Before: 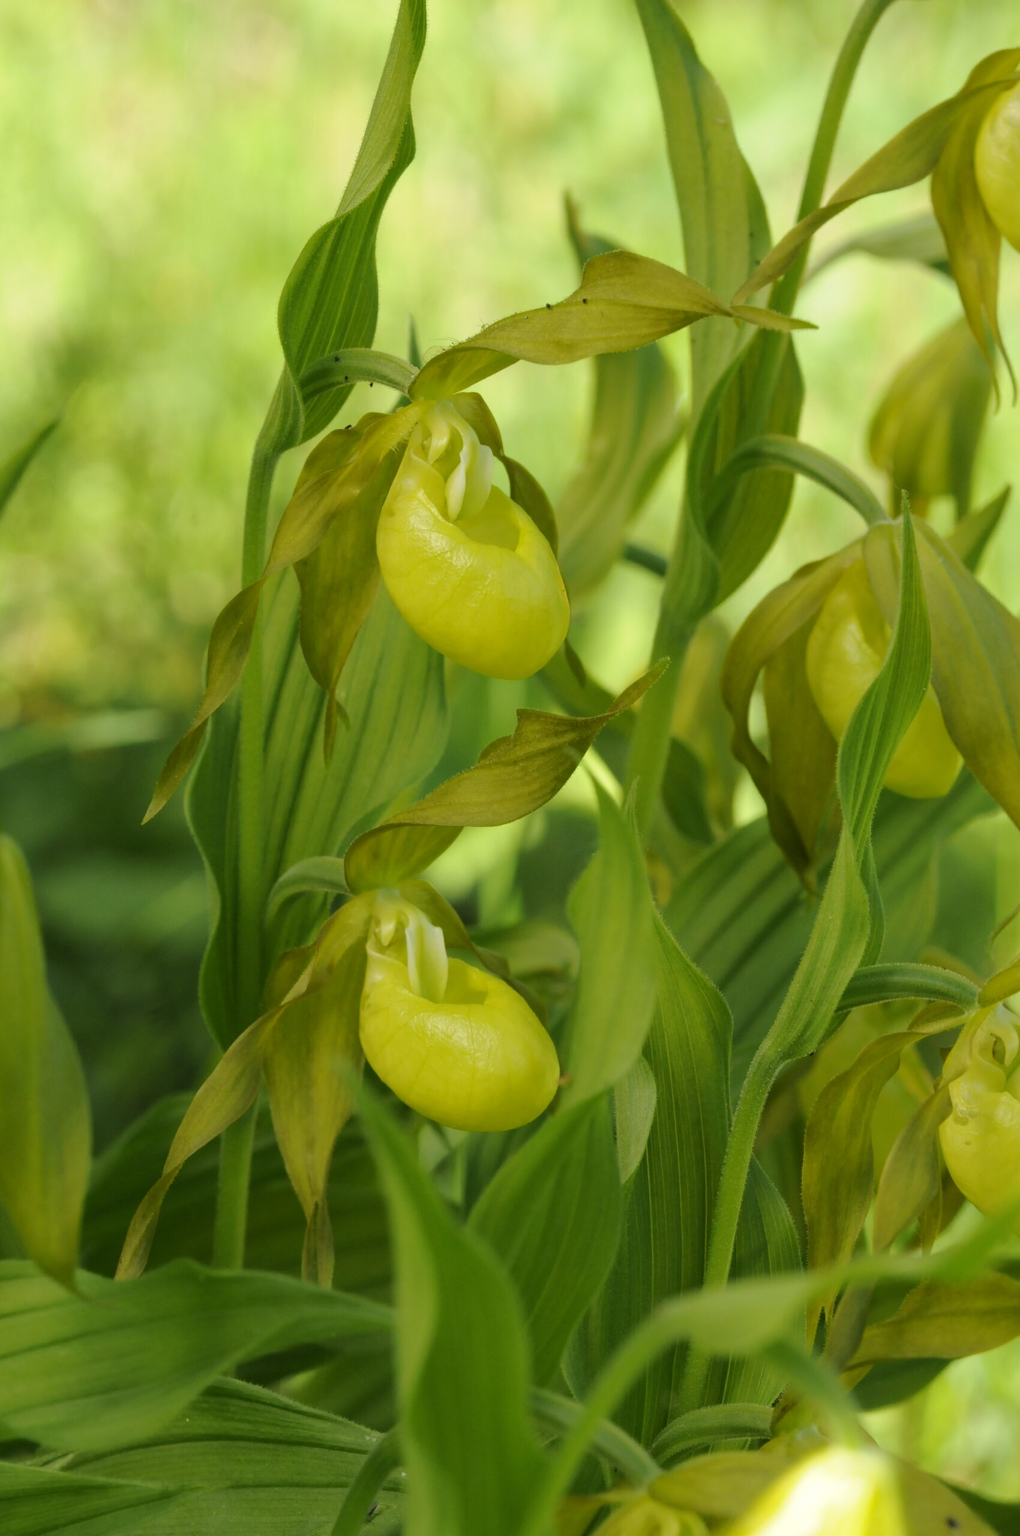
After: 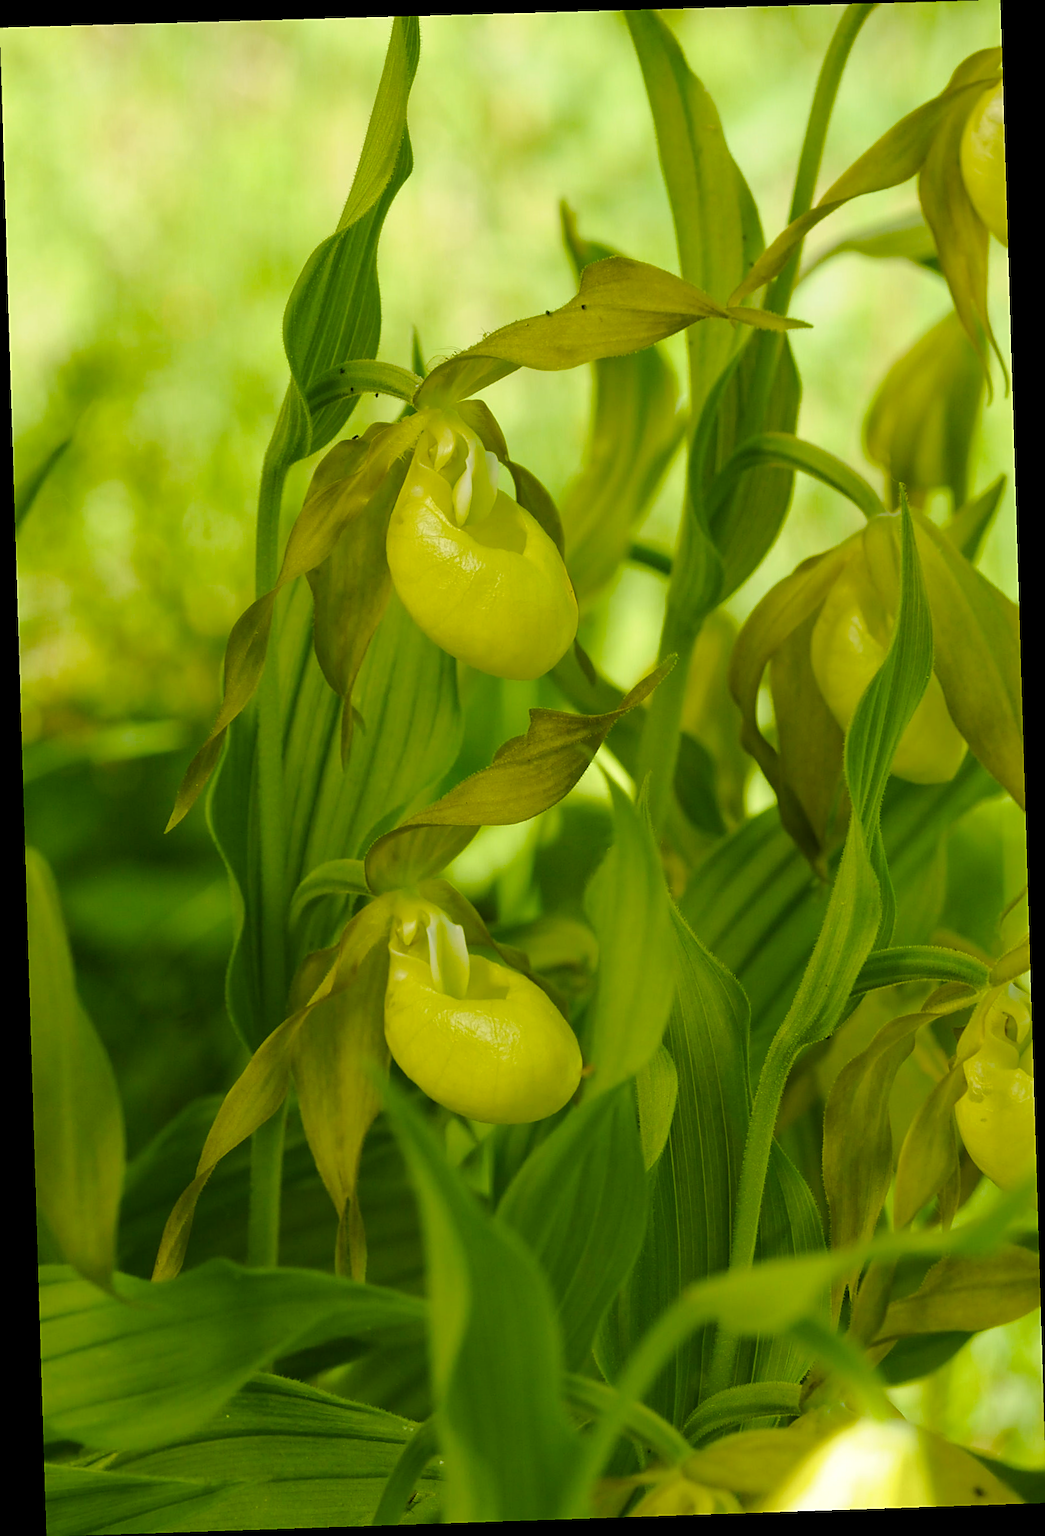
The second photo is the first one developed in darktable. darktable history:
sharpen: on, module defaults
color balance rgb: perceptual saturation grading › global saturation 24.74%, perceptual saturation grading › highlights -51.22%, perceptual saturation grading › mid-tones 19.16%, perceptual saturation grading › shadows 60.98%, global vibrance 50%
rotate and perspective: rotation -1.77°, lens shift (horizontal) 0.004, automatic cropping off
